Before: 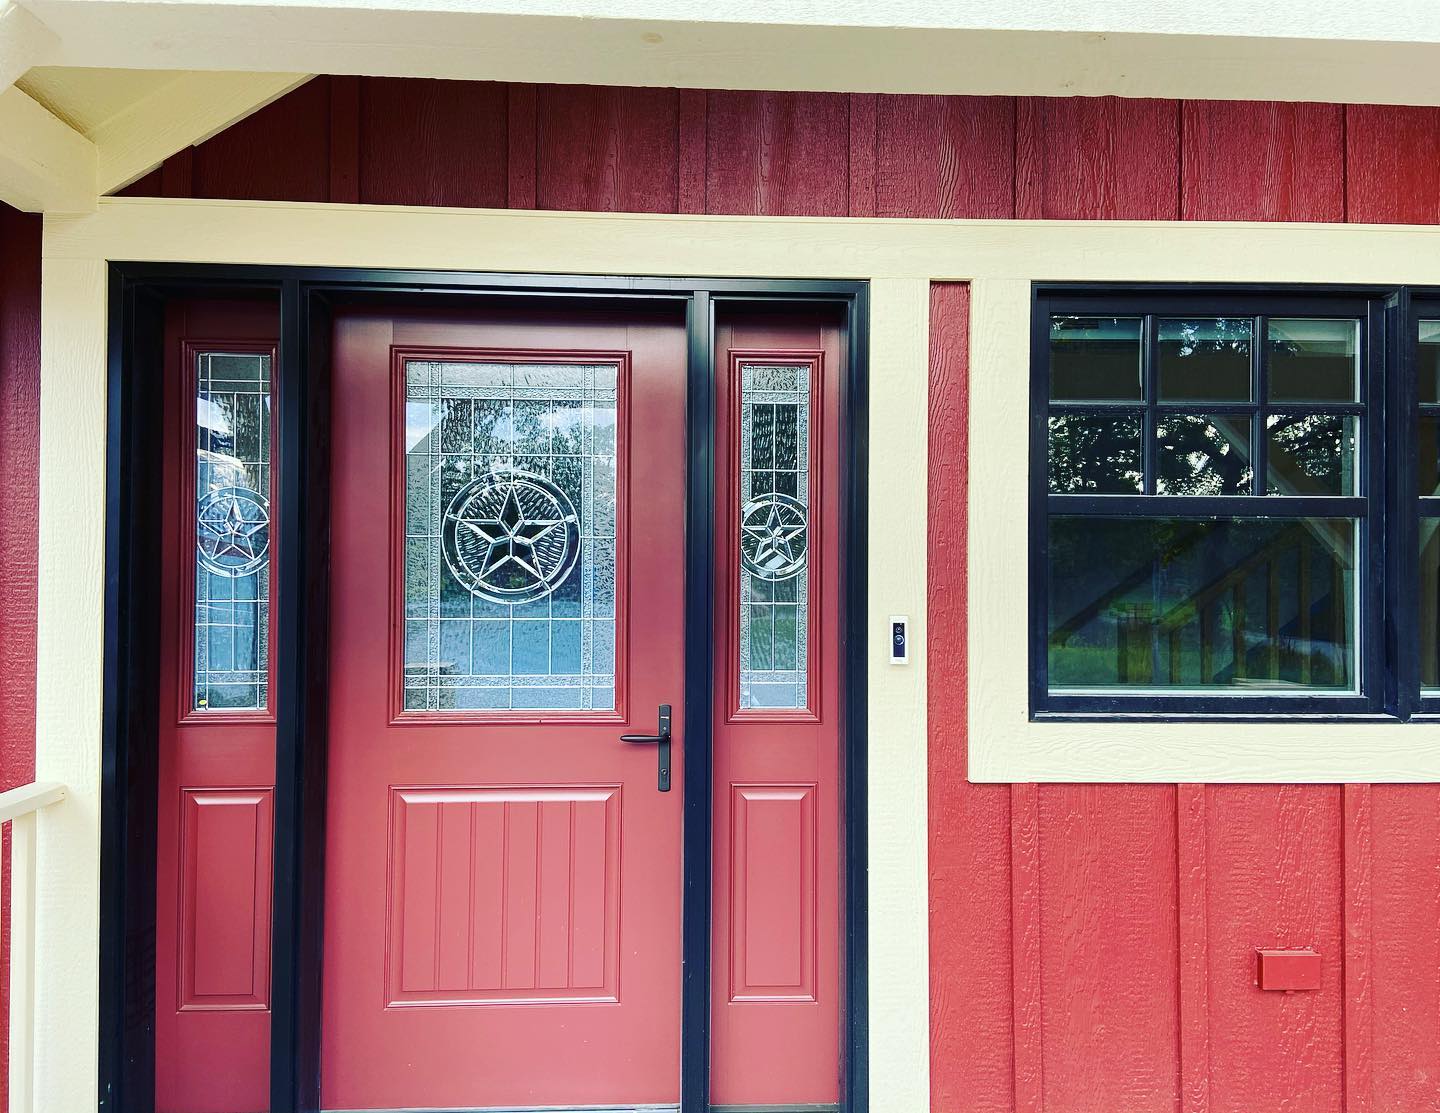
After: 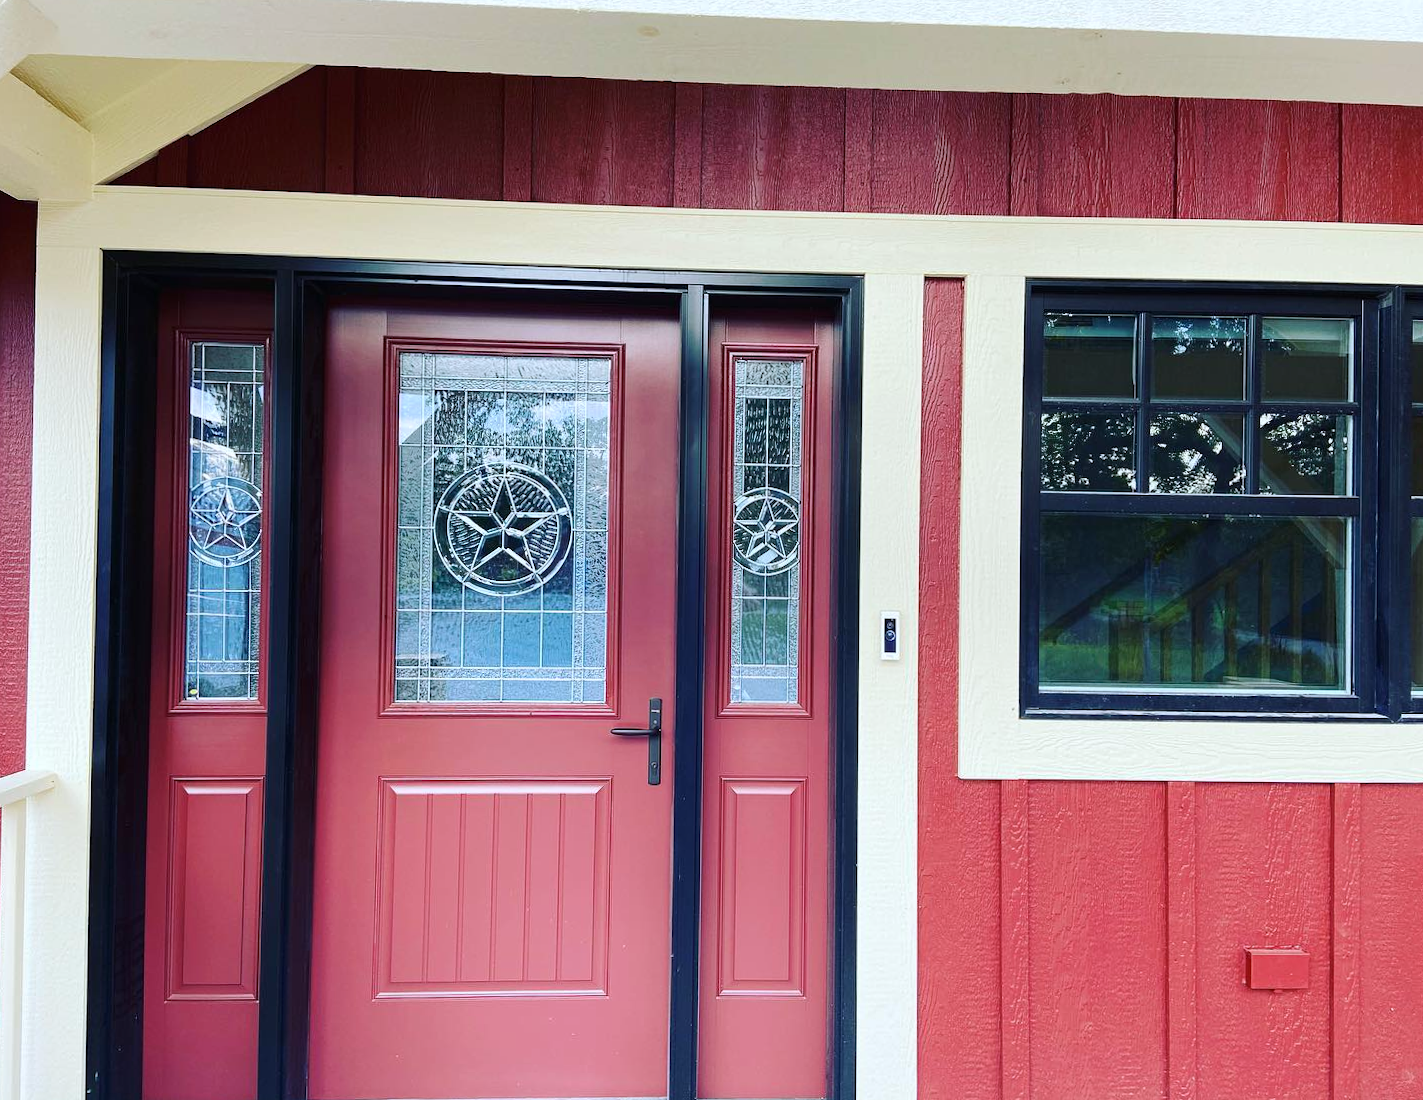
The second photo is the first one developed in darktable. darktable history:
crop and rotate: angle -0.5°
color calibration: illuminant as shot in camera, x 0.358, y 0.373, temperature 4628.91 K
